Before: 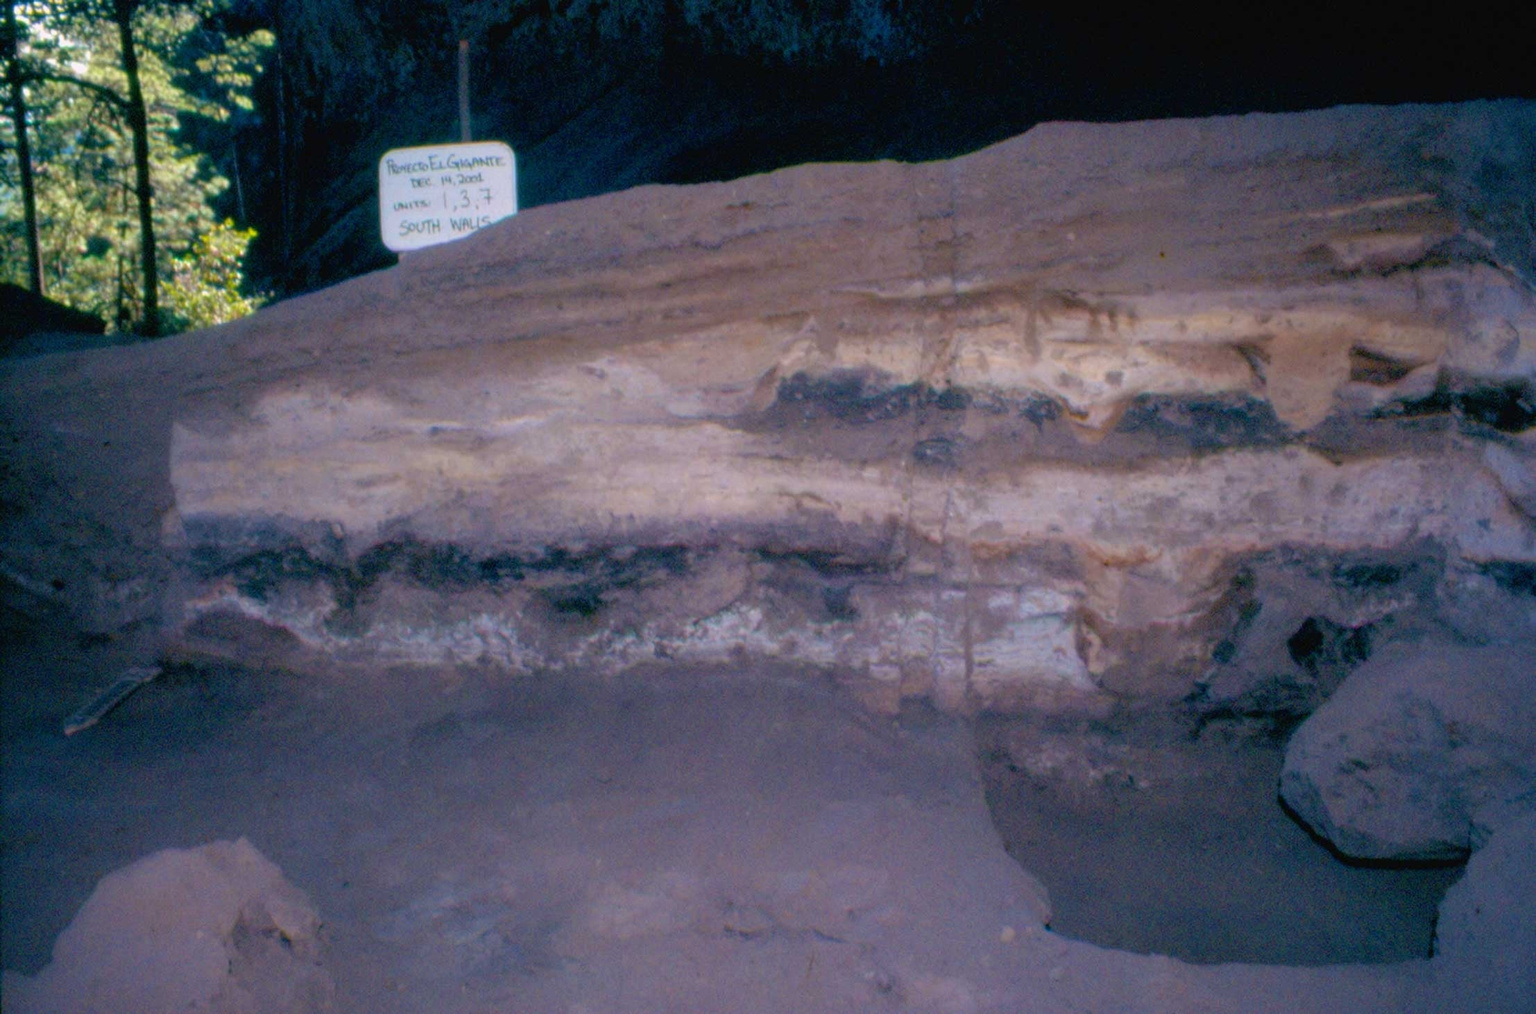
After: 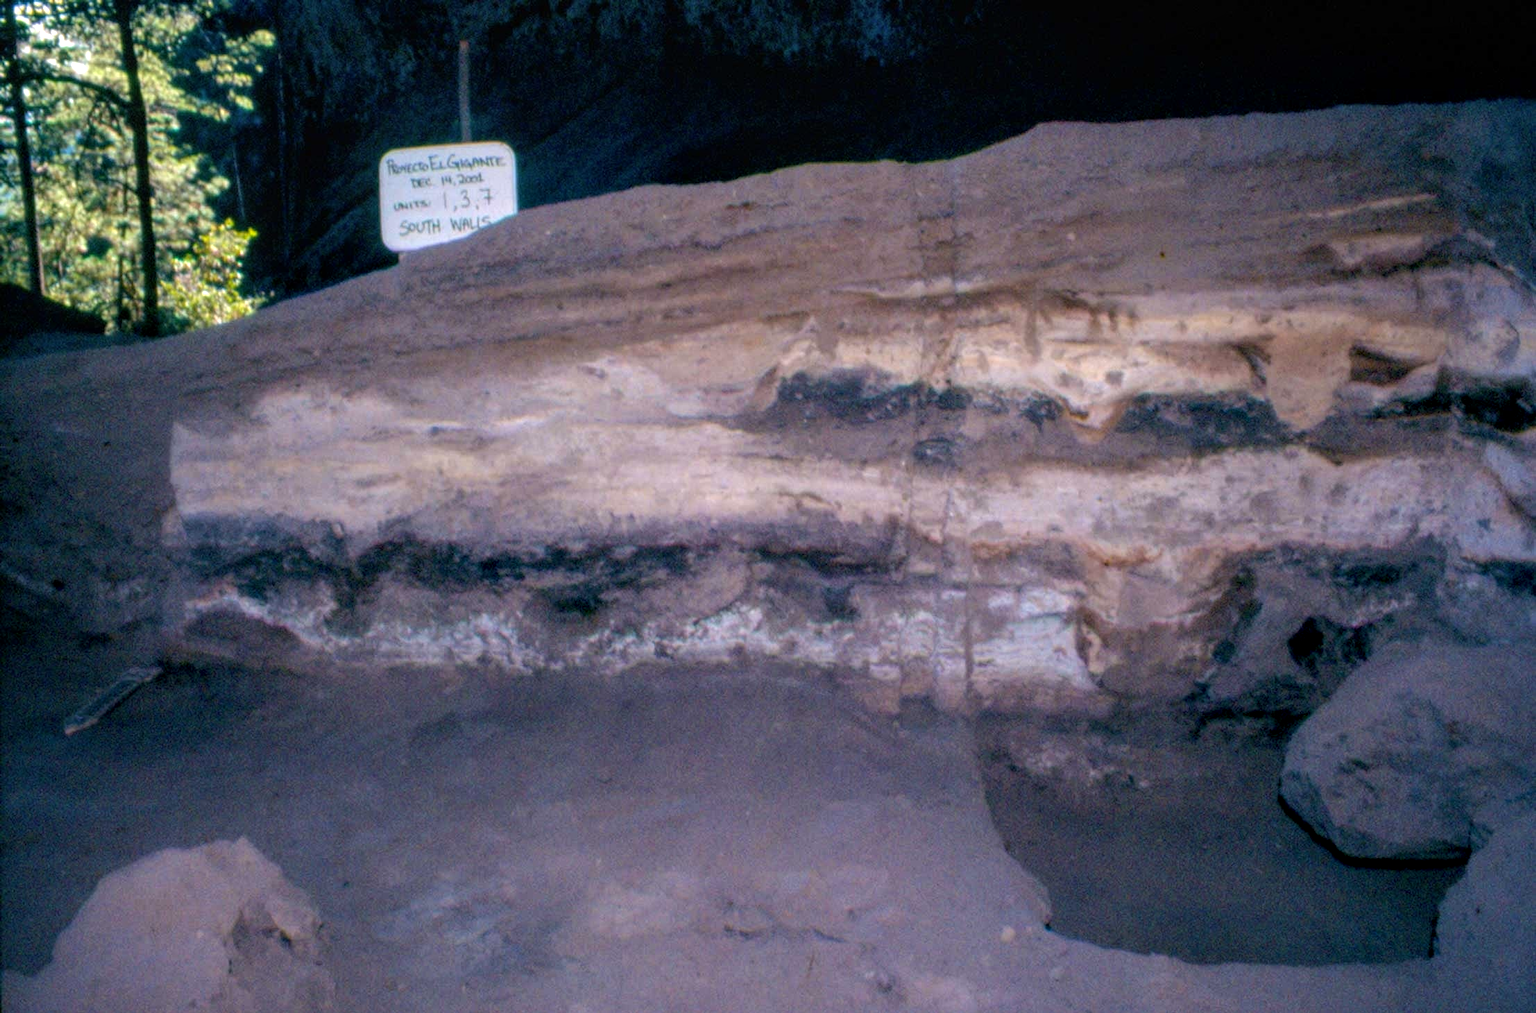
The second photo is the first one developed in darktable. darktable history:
local contrast: on, module defaults
tone equalizer: -8 EV -0.417 EV, -7 EV -0.389 EV, -6 EV -0.333 EV, -5 EV -0.222 EV, -3 EV 0.222 EV, -2 EV 0.333 EV, -1 EV 0.389 EV, +0 EV 0.417 EV, edges refinement/feathering 500, mask exposure compensation -1.25 EV, preserve details no
